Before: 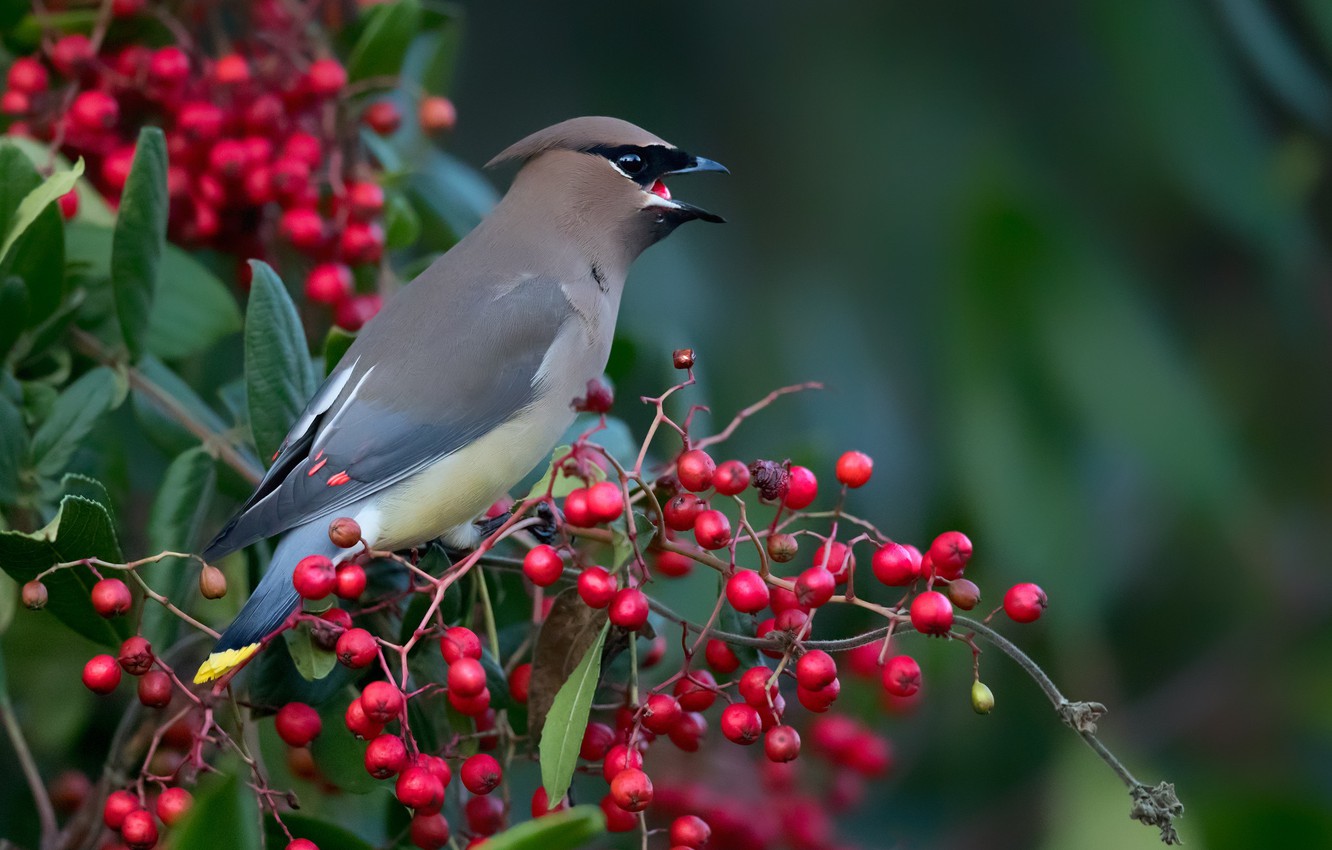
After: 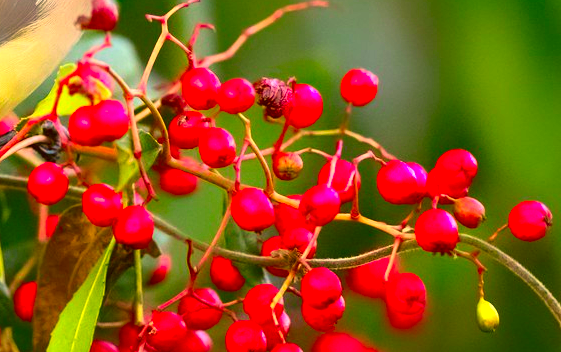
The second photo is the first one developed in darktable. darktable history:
crop: left 37.174%, top 44.969%, right 20.69%, bottom 13.56%
exposure: black level correction -0.002, exposure 1.108 EV, compensate highlight preservation false
contrast brightness saturation: contrast 0.096, brightness 0.02, saturation 0.021
color correction: highlights a* 10.57, highlights b* 30.22, shadows a* 2.59, shadows b* 17.86, saturation 1.74
